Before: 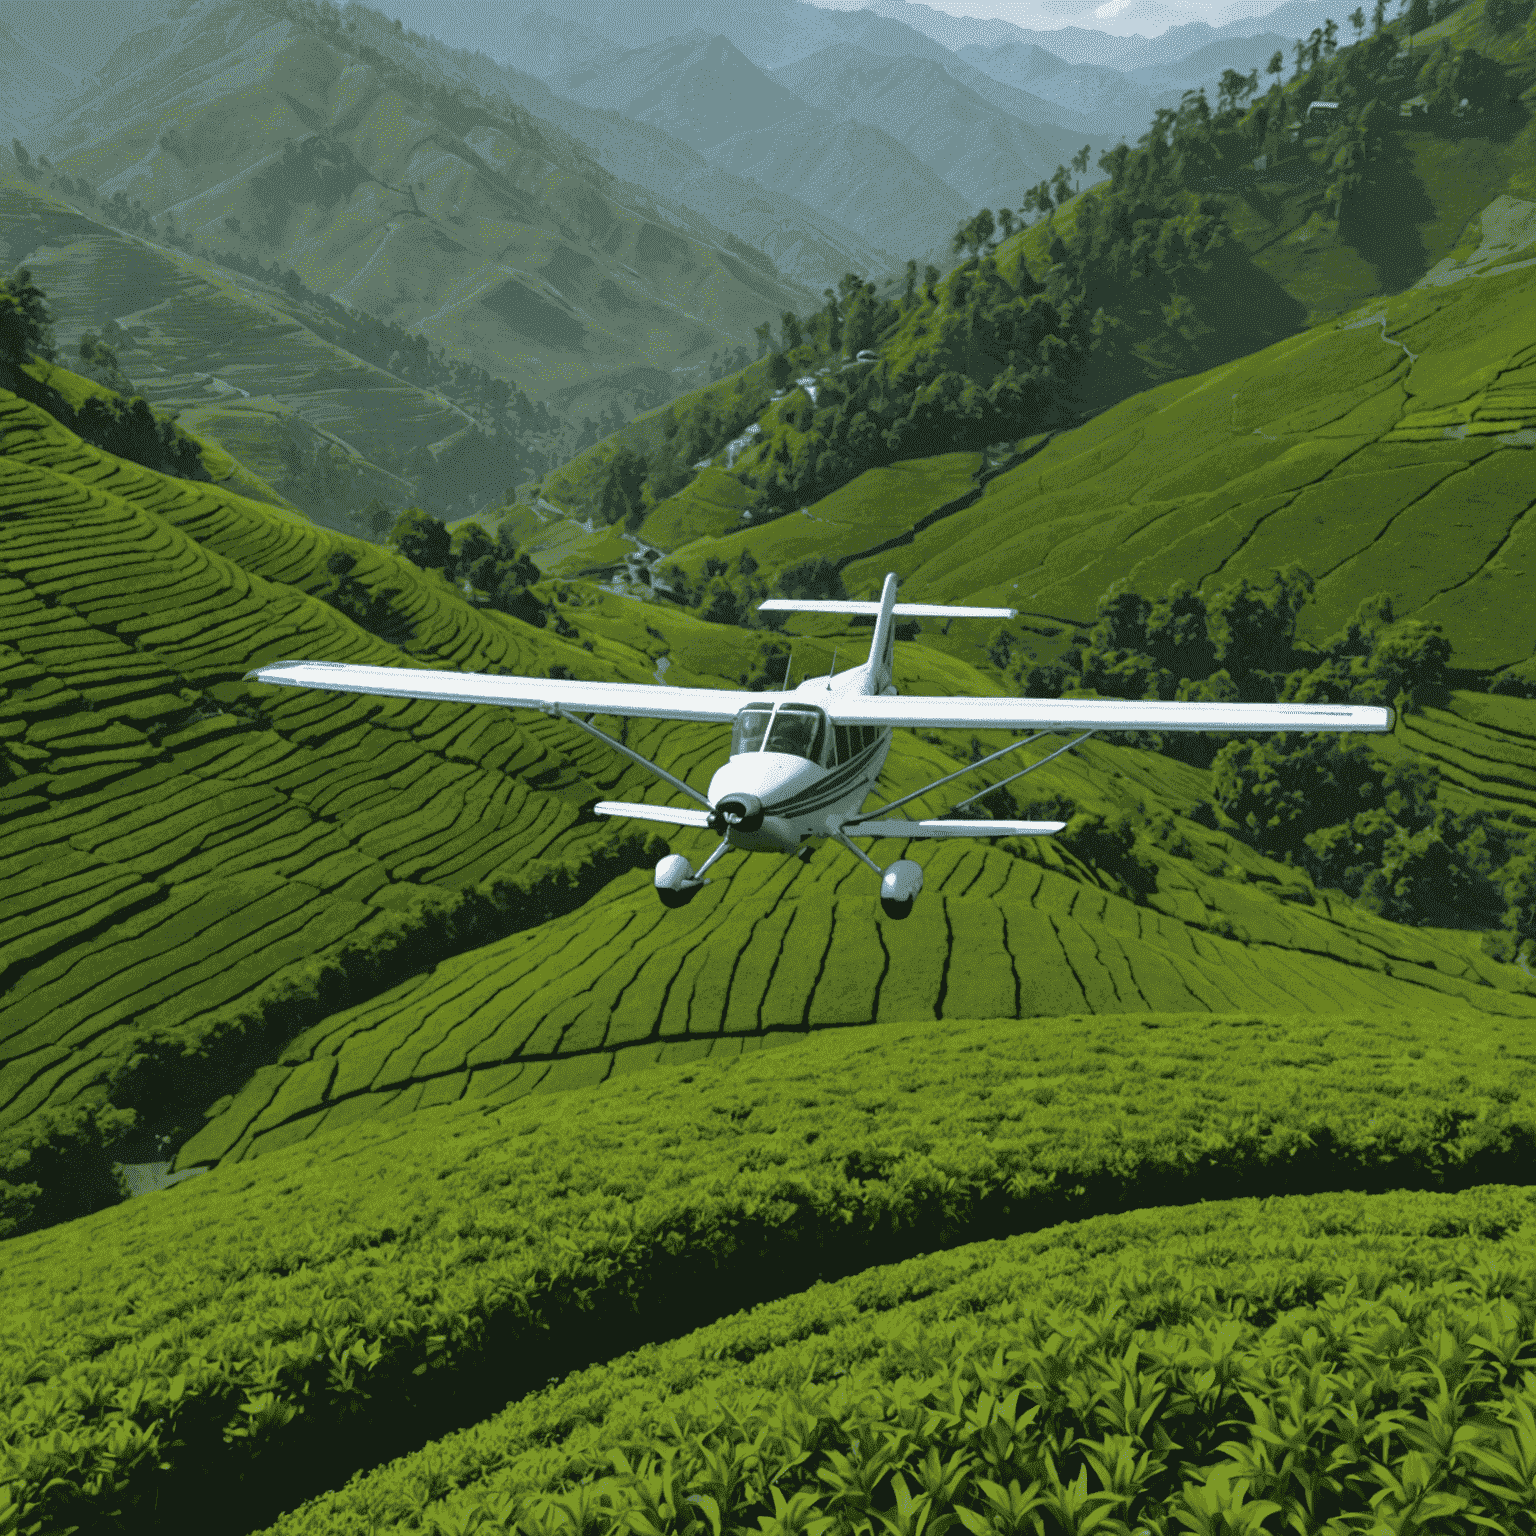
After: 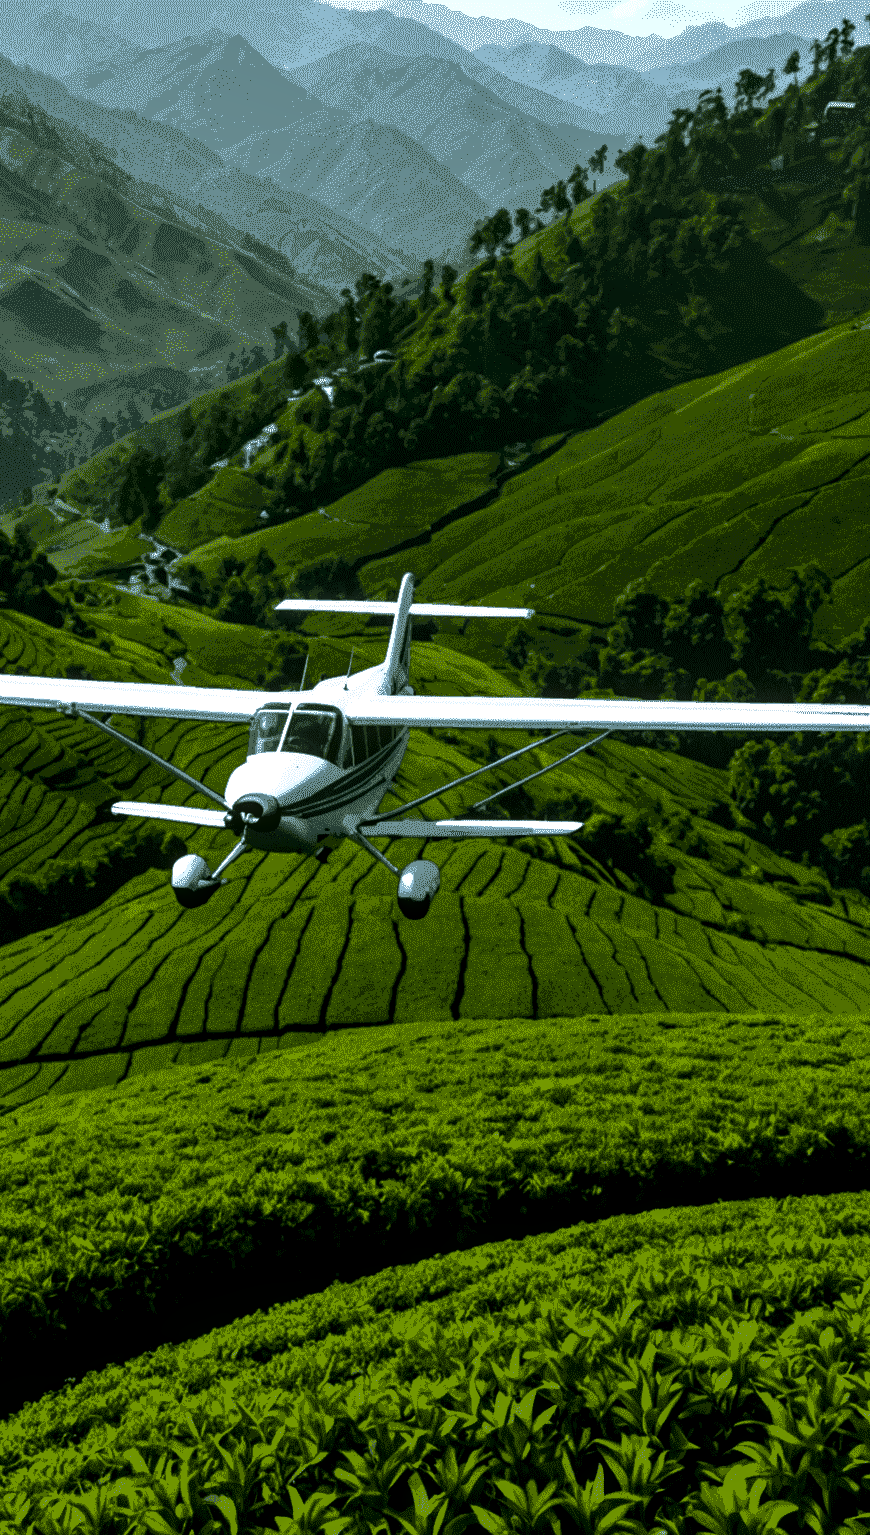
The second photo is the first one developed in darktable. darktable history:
local contrast: on, module defaults
contrast brightness saturation: contrast 0.1, brightness -0.26, saturation 0.14
crop: left 31.458%, top 0%, right 11.876%
tone equalizer: -8 EV -0.75 EV, -7 EV -0.7 EV, -6 EV -0.6 EV, -5 EV -0.4 EV, -3 EV 0.4 EV, -2 EV 0.6 EV, -1 EV 0.7 EV, +0 EV 0.75 EV, edges refinement/feathering 500, mask exposure compensation -1.57 EV, preserve details no
